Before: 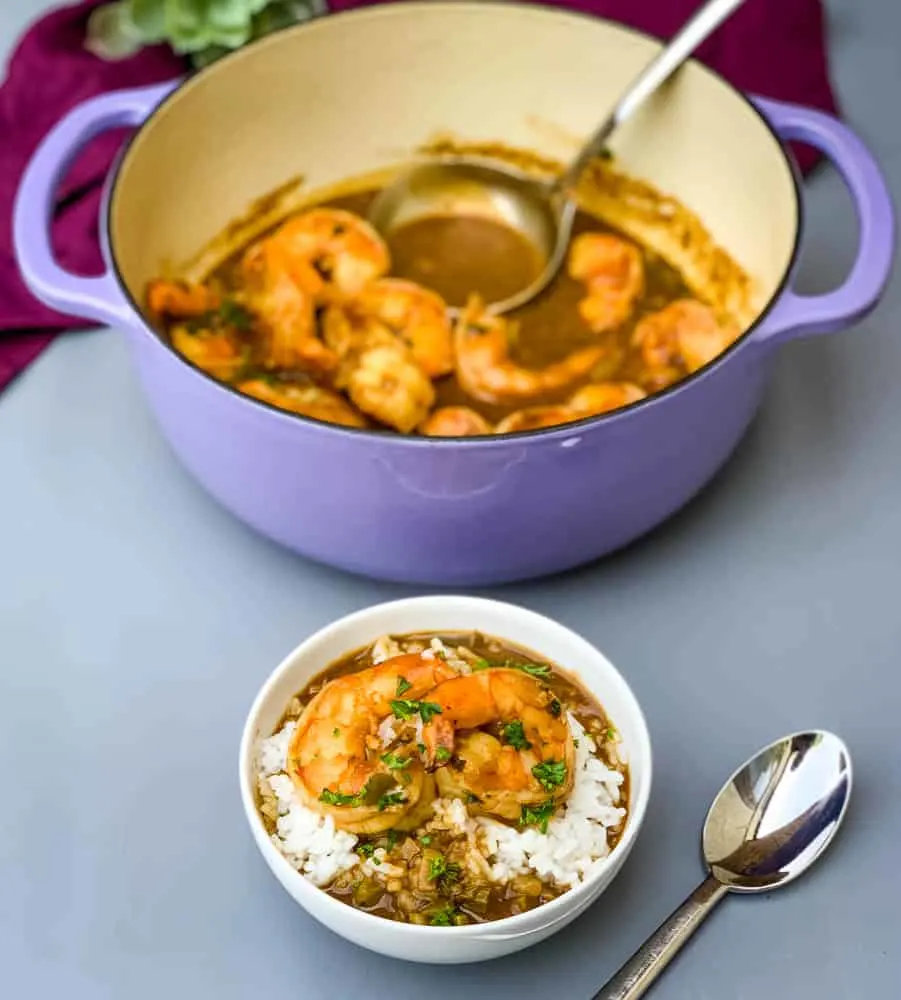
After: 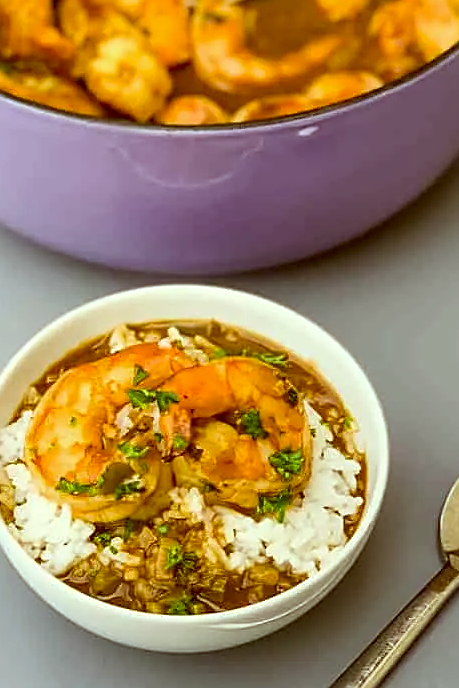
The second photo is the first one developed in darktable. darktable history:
crop and rotate: left 29.237%, top 31.152%, right 19.807%
sharpen: on, module defaults
color correction: highlights a* -5.94, highlights b* 9.48, shadows a* 10.12, shadows b* 23.94
